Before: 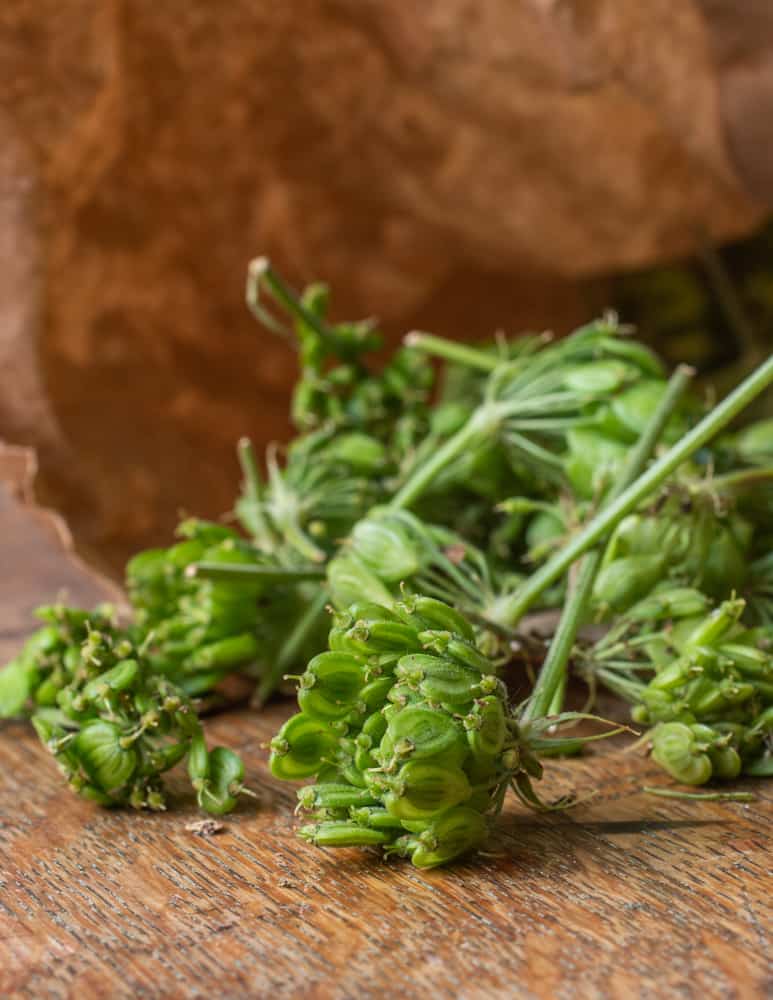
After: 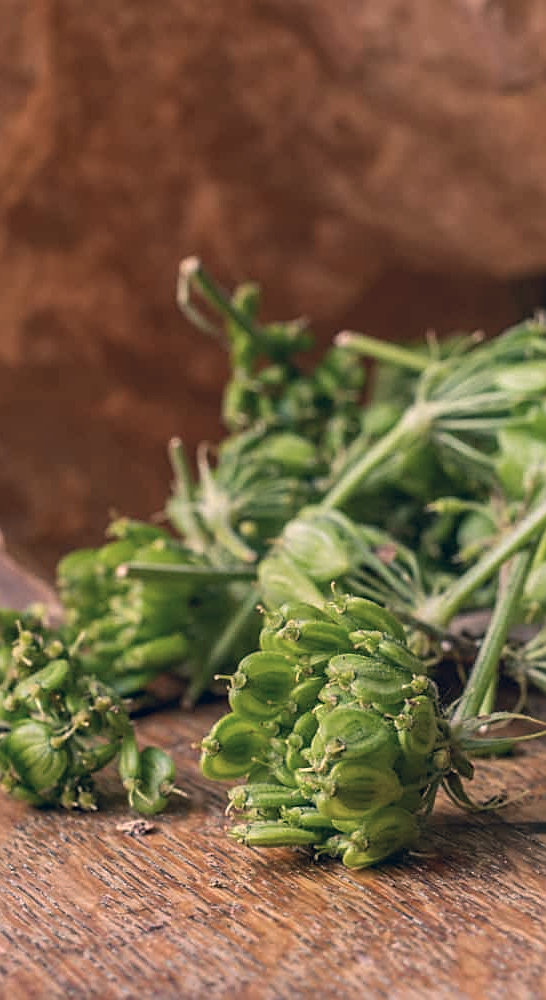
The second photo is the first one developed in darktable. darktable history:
sharpen: on, module defaults
crop and rotate: left 9.018%, right 20.223%
color correction: highlights a* 14.41, highlights b* 6.14, shadows a* -6.16, shadows b* -16.01, saturation 0.83
